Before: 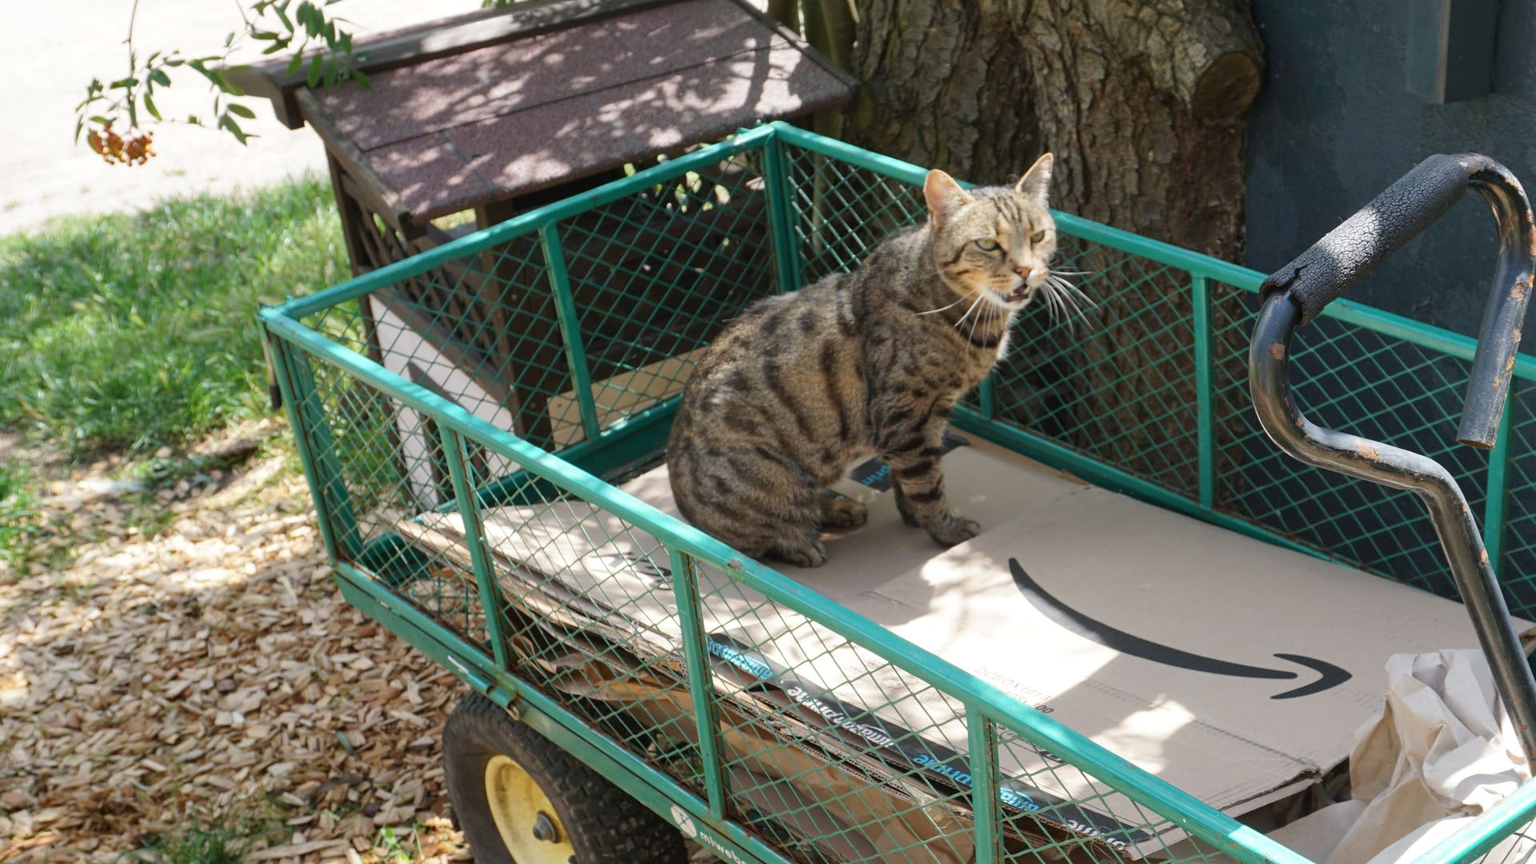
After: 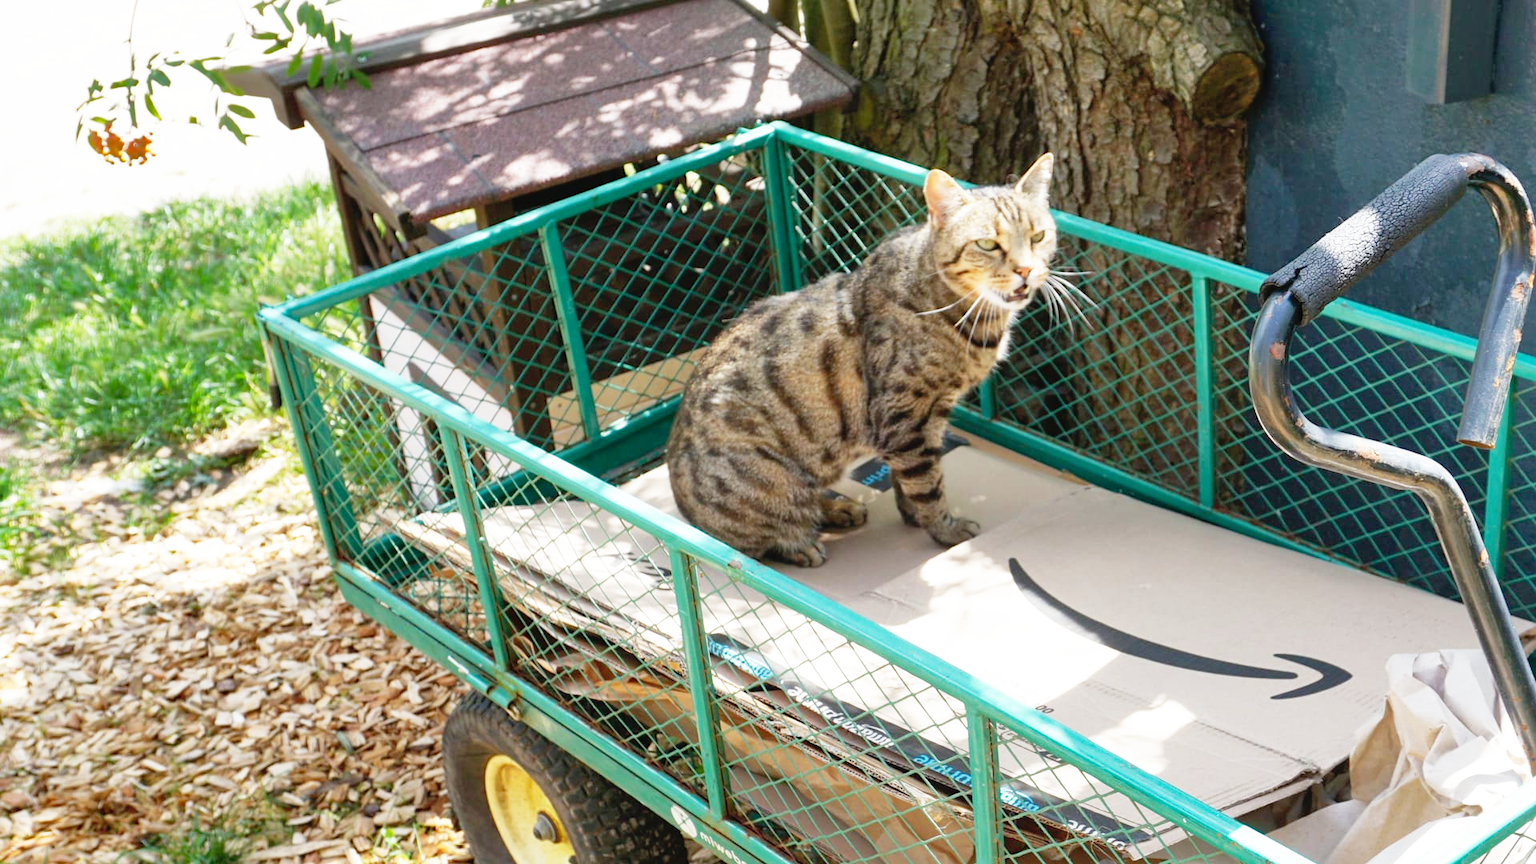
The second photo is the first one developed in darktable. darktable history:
base curve: curves: ch0 [(0, 0) (0.012, 0.01) (0.073, 0.168) (0.31, 0.711) (0.645, 0.957) (1, 1)], preserve colors none
shadows and highlights: on, module defaults
